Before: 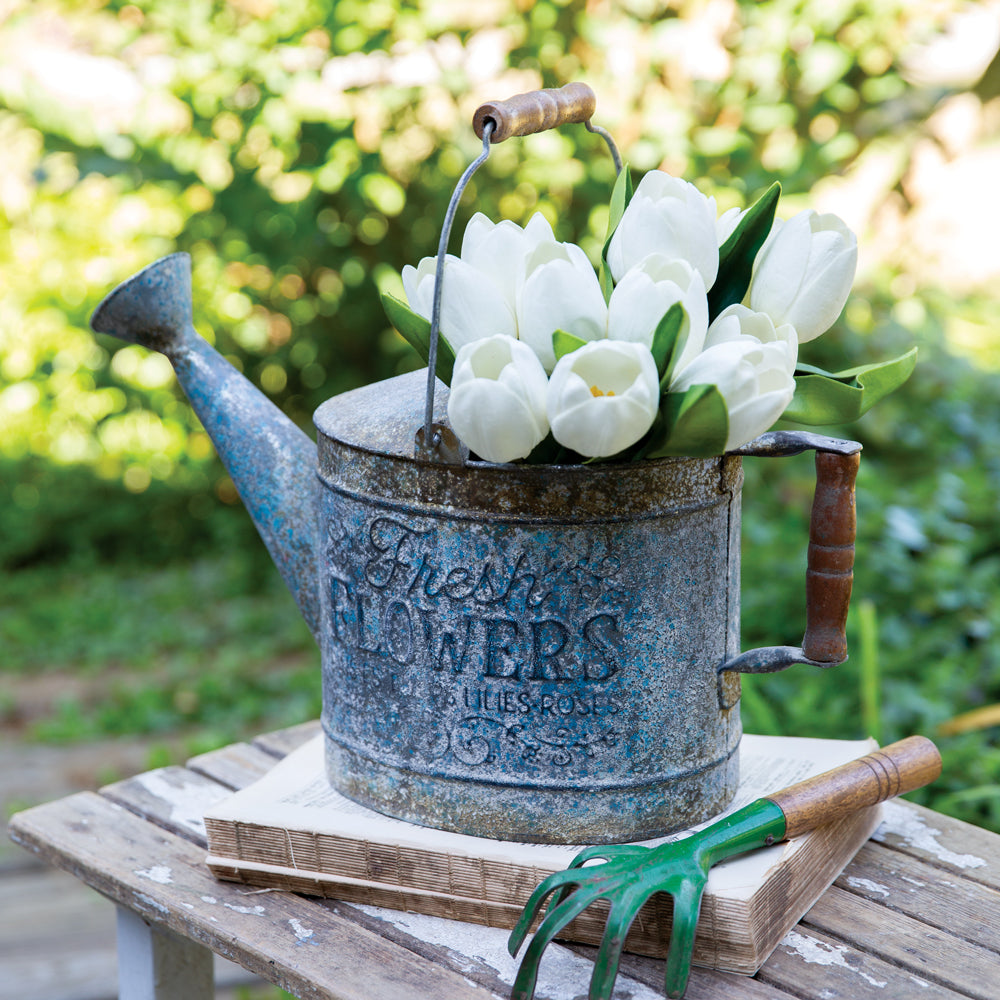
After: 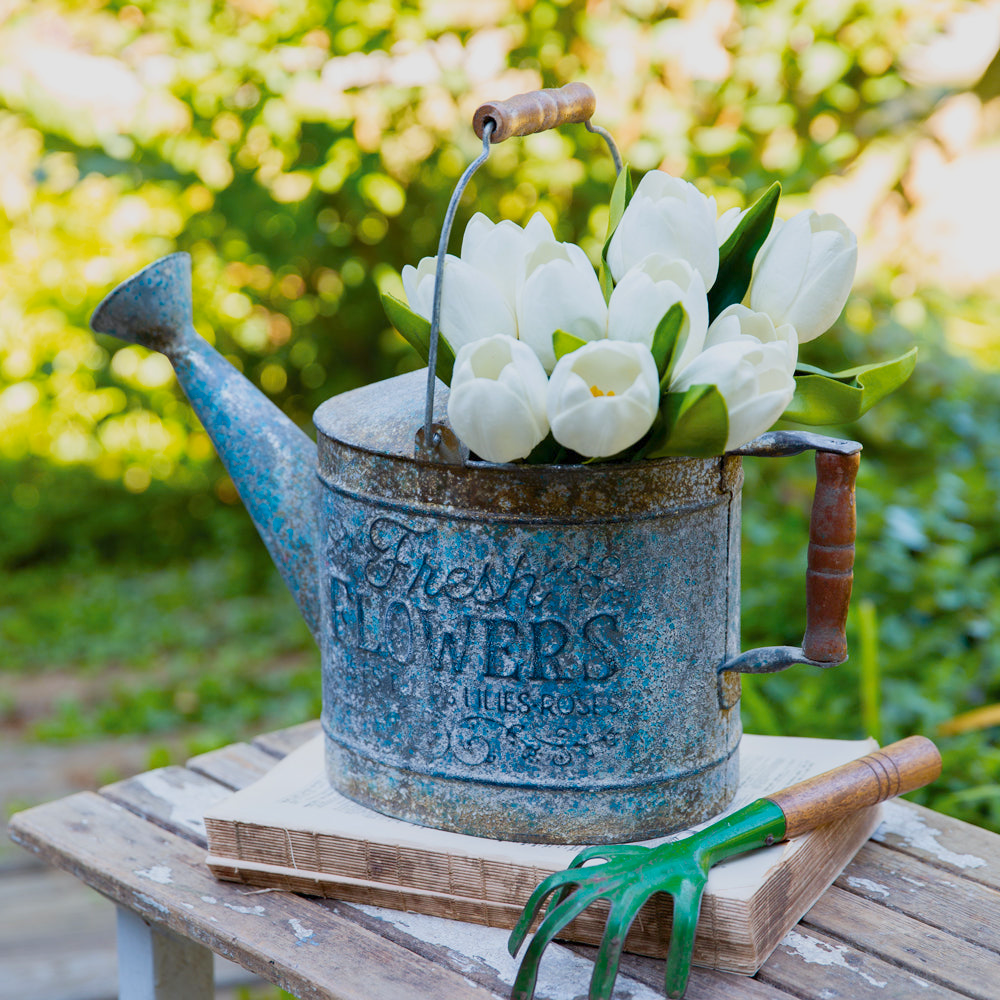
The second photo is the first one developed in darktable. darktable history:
contrast brightness saturation: contrast 0.11, saturation -0.169
shadows and highlights: shadows -10.94, white point adjustment 1.63, highlights 11.04
color balance rgb: linear chroma grading › global chroma 16.721%, perceptual saturation grading › global saturation 25.809%, hue shift -5.47°, contrast -20.789%
